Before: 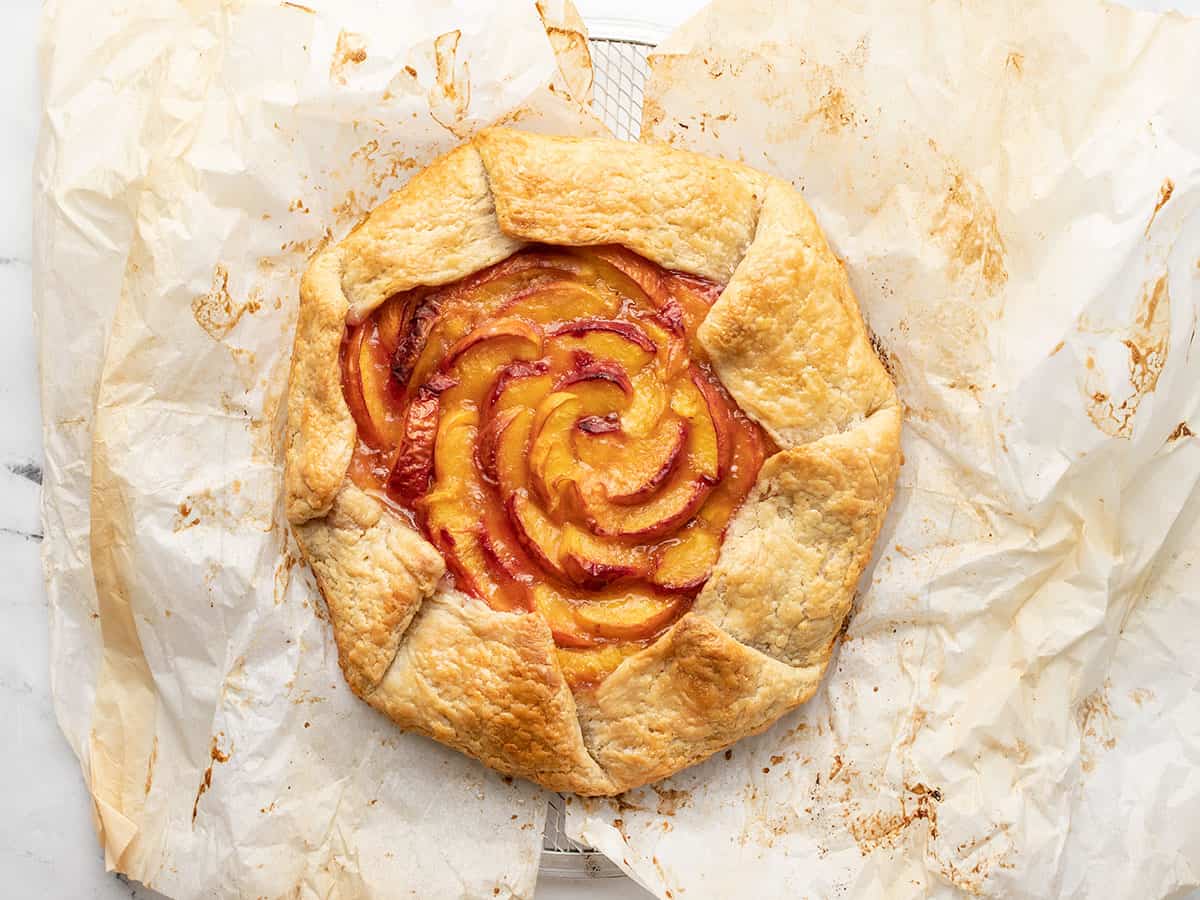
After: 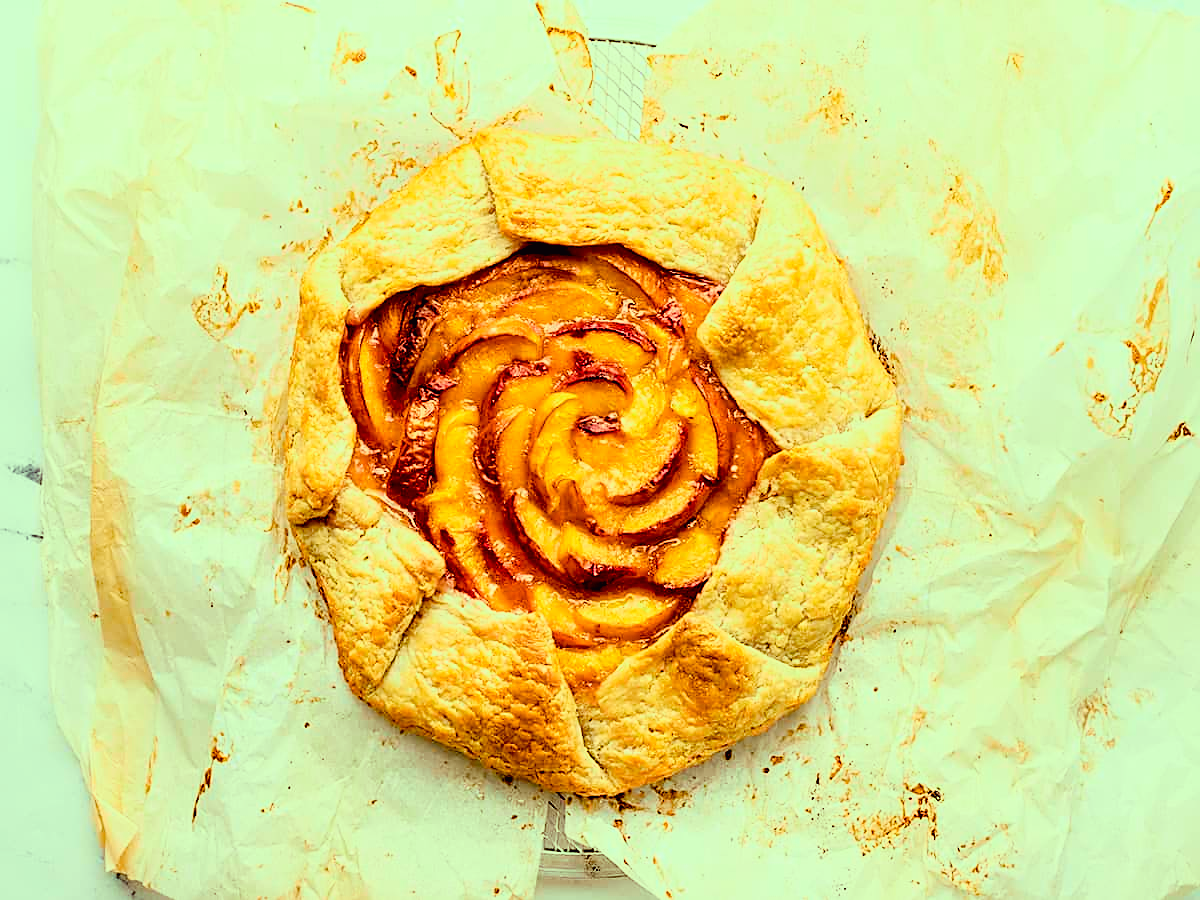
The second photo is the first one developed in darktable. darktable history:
tone curve: curves: ch0 [(0, 0.011) (0.053, 0.026) (0.174, 0.115) (0.398, 0.444) (0.673, 0.775) (0.829, 0.906) (0.991, 0.981)]; ch1 [(0, 0) (0.276, 0.206) (0.409, 0.383) (0.473, 0.458) (0.492, 0.501) (0.512, 0.513) (0.54, 0.543) (0.585, 0.617) (0.659, 0.686) (0.78, 0.8) (1, 1)]; ch2 [(0, 0) (0.438, 0.449) (0.473, 0.469) (0.503, 0.5) (0.523, 0.534) (0.562, 0.594) (0.612, 0.635) (0.695, 0.713) (1, 1)], color space Lab, independent channels, preserve colors none
color balance rgb: highlights gain › luminance 15.276%, highlights gain › chroma 6.985%, highlights gain › hue 123.35°, global offset › luminance -1.449%, perceptual saturation grading › global saturation 34.855%, perceptual saturation grading › highlights -25.63%, perceptual saturation grading › shadows 49.663%, contrast -9.855%
sharpen: on, module defaults
